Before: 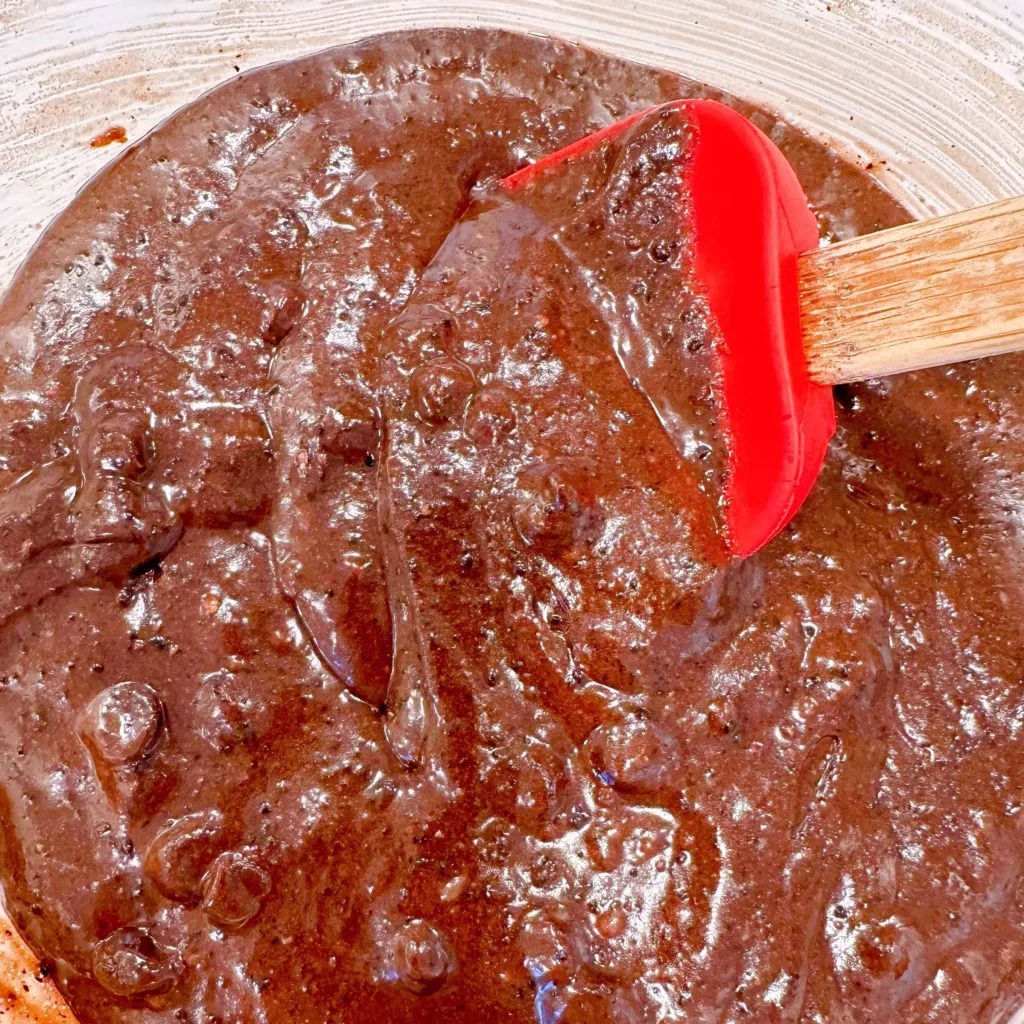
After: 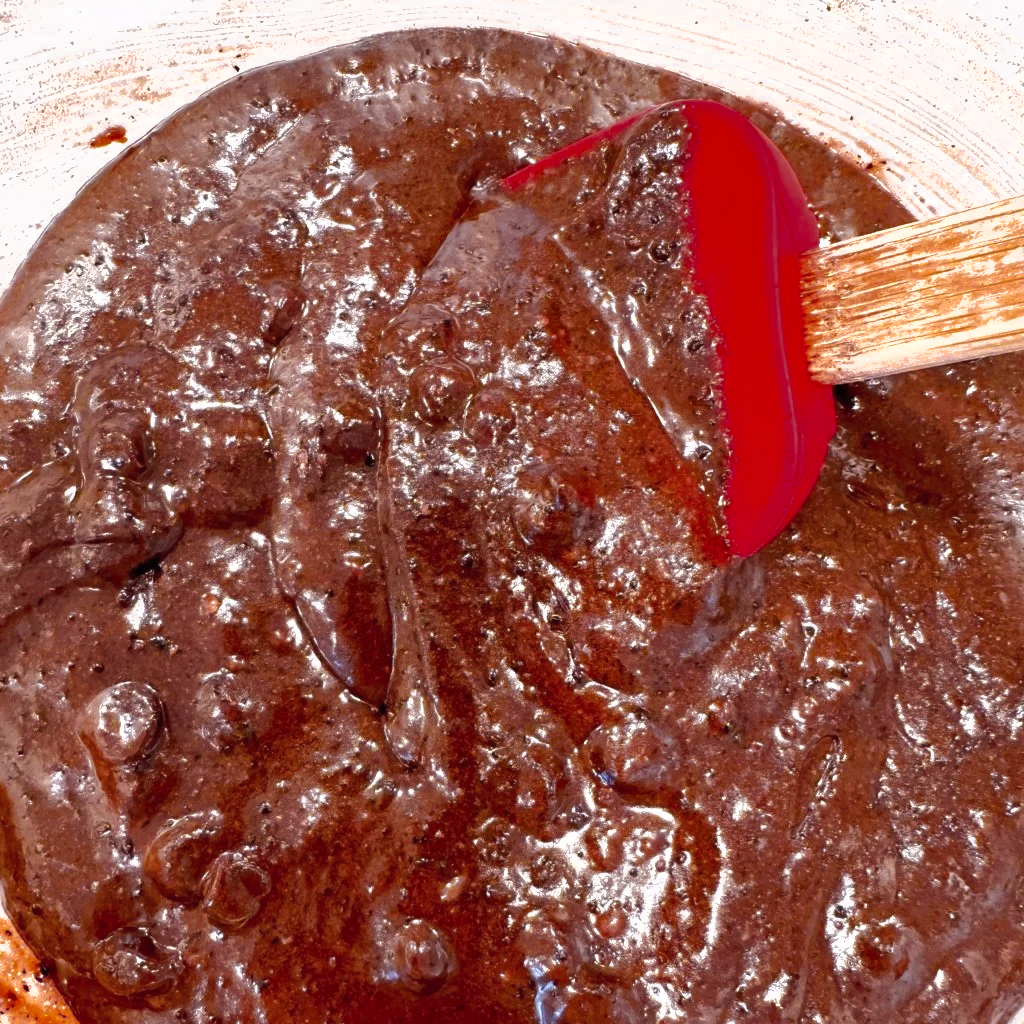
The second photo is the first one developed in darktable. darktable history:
color zones: curves: ch0 [(0.035, 0.242) (0.25, 0.5) (0.384, 0.214) (0.488, 0.255) (0.75, 0.5)]; ch1 [(0.063, 0.379) (0.25, 0.5) (0.354, 0.201) (0.489, 0.085) (0.729, 0.271)]; ch2 [(0.25, 0.5) (0.38, 0.517) (0.442, 0.51) (0.735, 0.456)]
shadows and highlights: on, module defaults
tone equalizer: -8 EV -0.75 EV, -7 EV -0.7 EV, -6 EV -0.6 EV, -5 EV -0.4 EV, -3 EV 0.4 EV, -2 EV 0.6 EV, -1 EV 0.7 EV, +0 EV 0.75 EV, edges refinement/feathering 500, mask exposure compensation -1.57 EV, preserve details no
